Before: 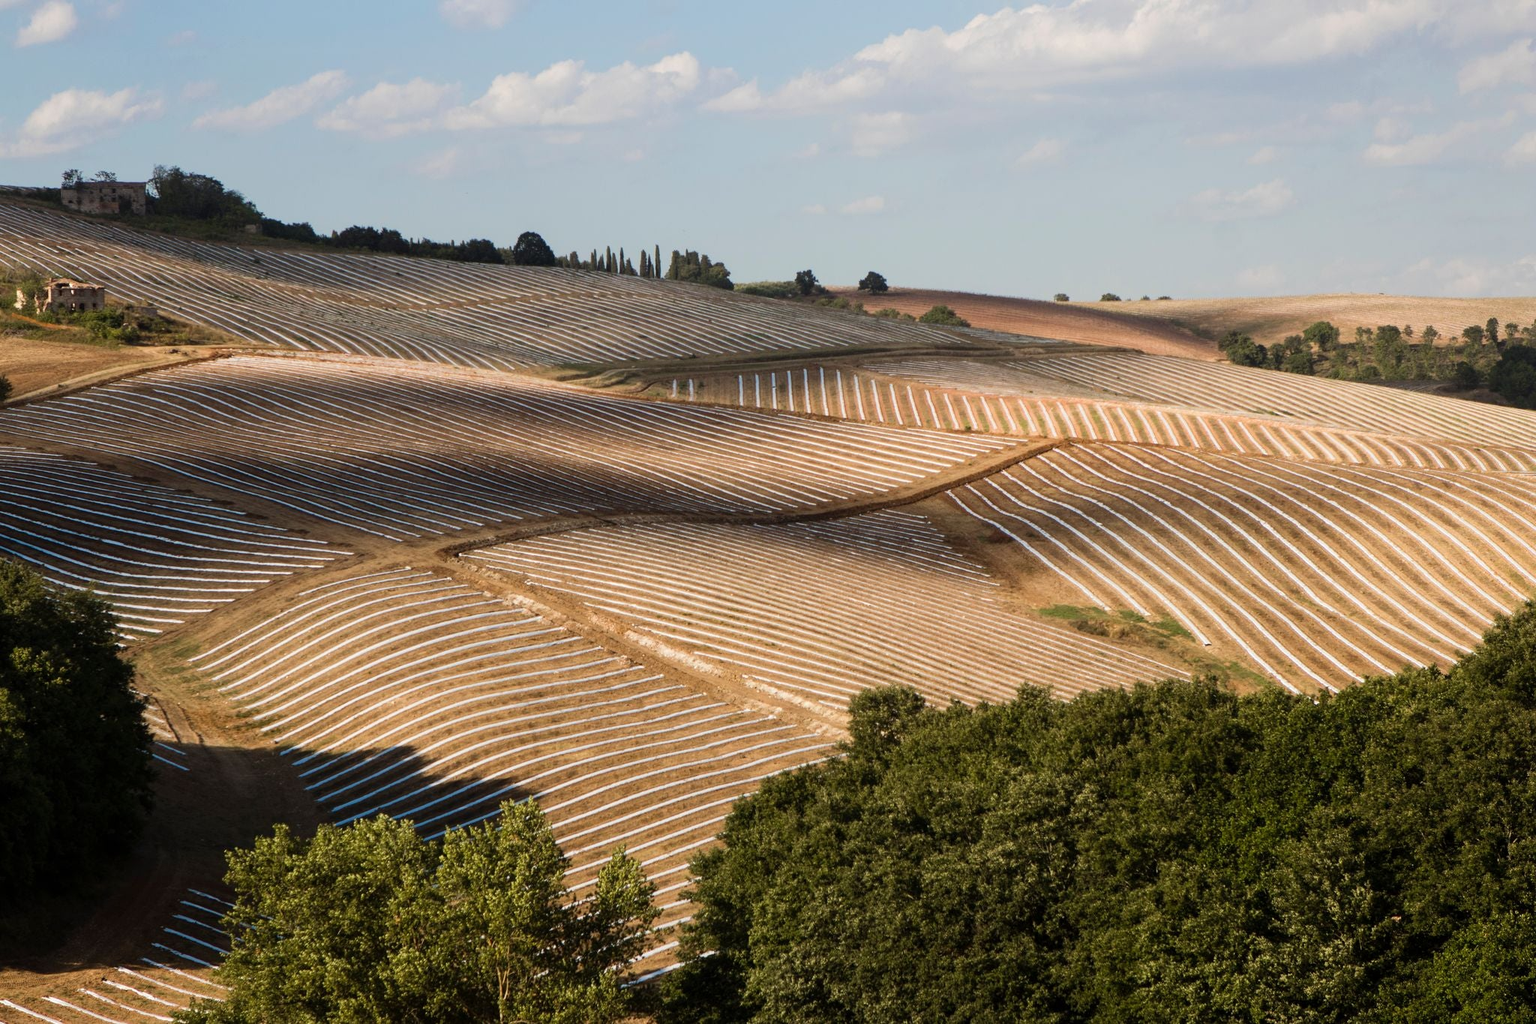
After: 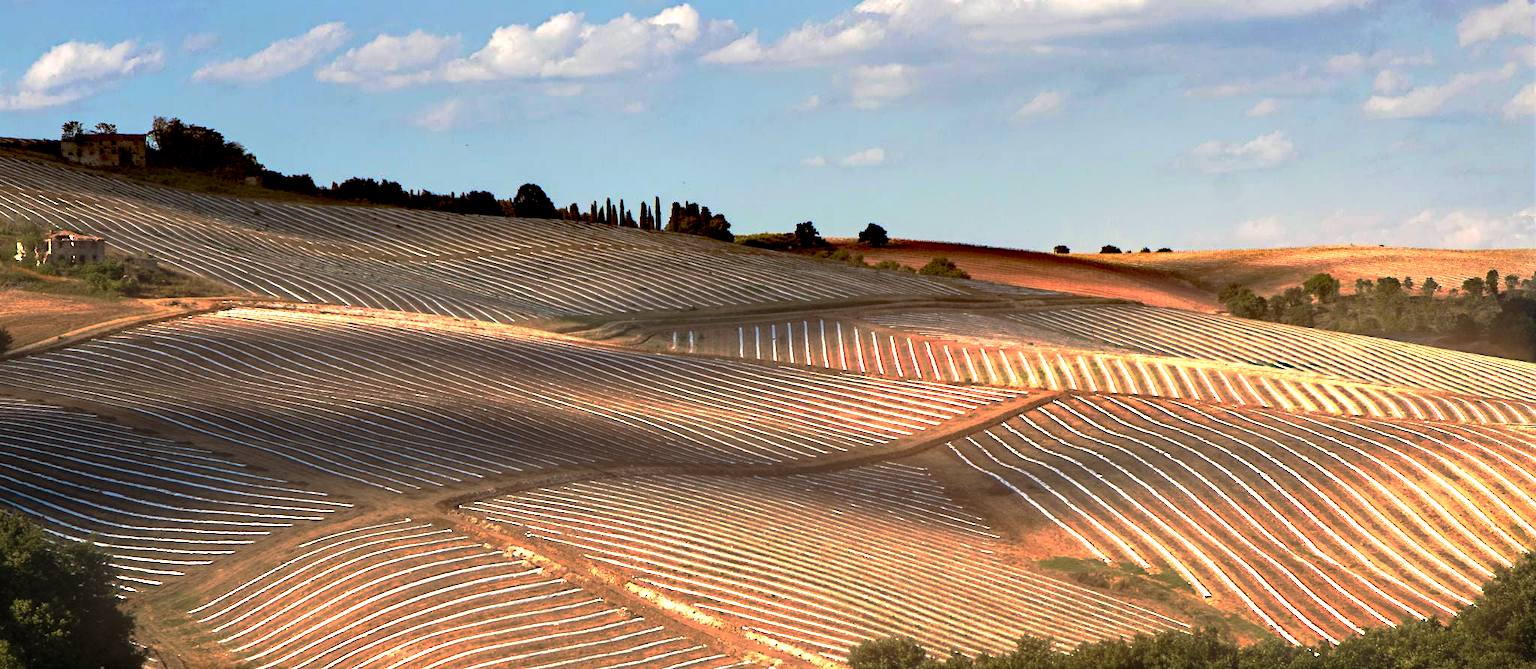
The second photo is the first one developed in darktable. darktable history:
crop and rotate: top 4.721%, bottom 29.825%
base curve: curves: ch0 [(0, 0) (0.841, 0.609) (1, 1)], fusion 1, preserve colors none
